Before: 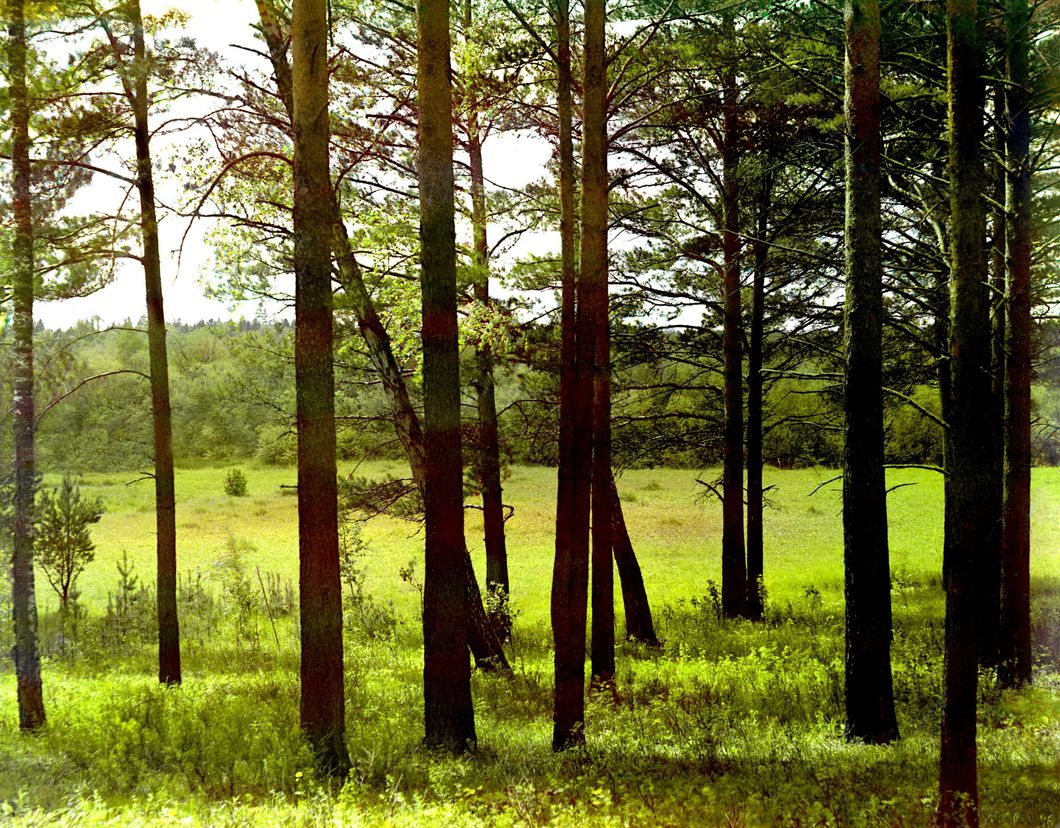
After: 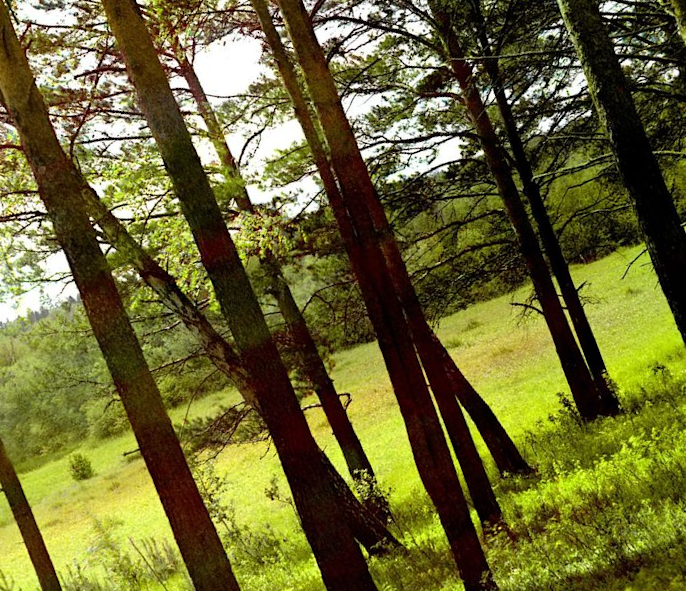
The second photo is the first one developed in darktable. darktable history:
crop and rotate: angle 20.42°, left 6.739%, right 3.634%, bottom 1.162%
